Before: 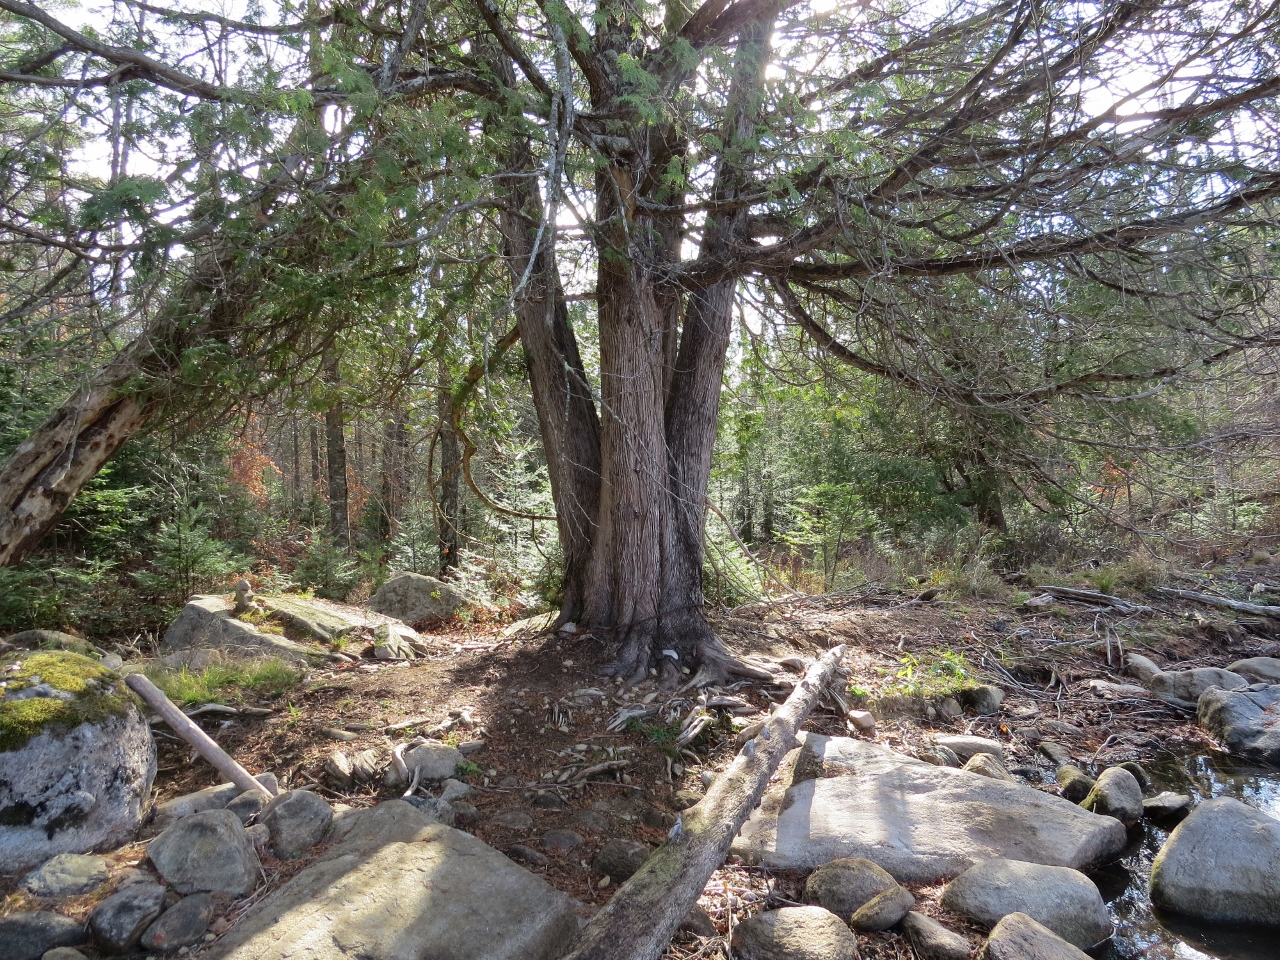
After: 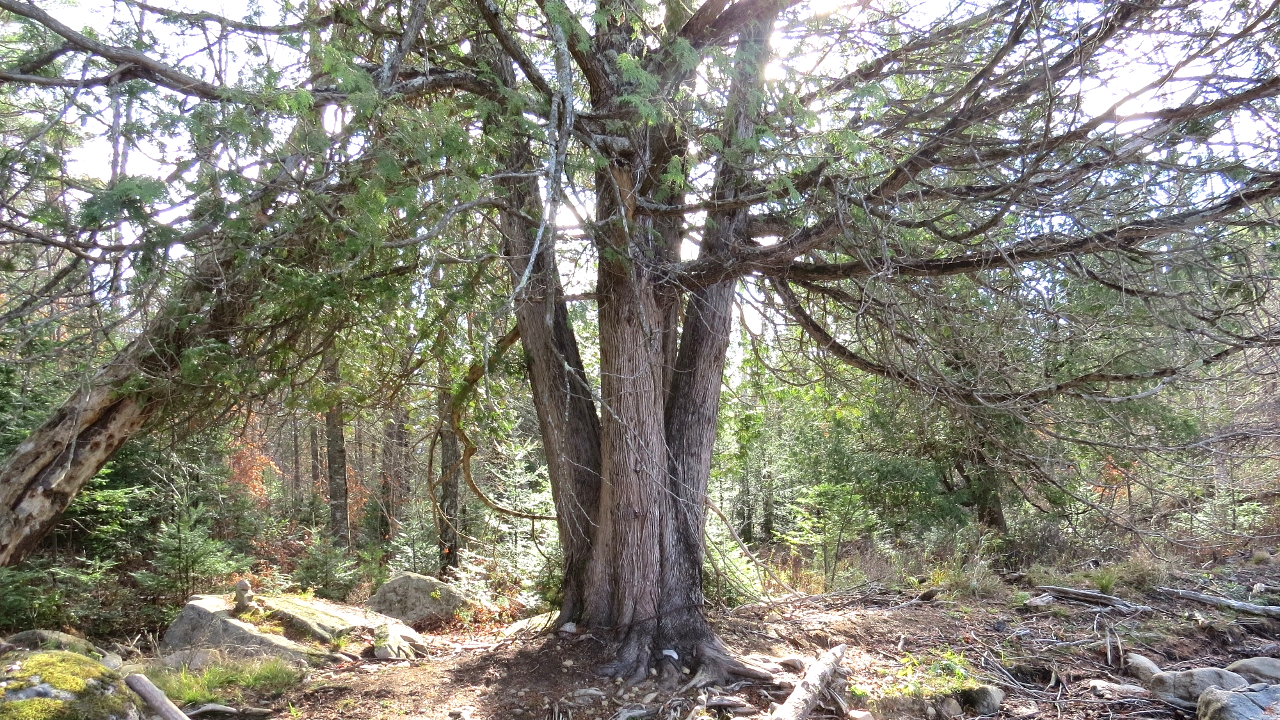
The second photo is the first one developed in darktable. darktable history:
crop: bottom 24.988%
exposure: exposure 0.6 EV, compensate highlight preservation false
